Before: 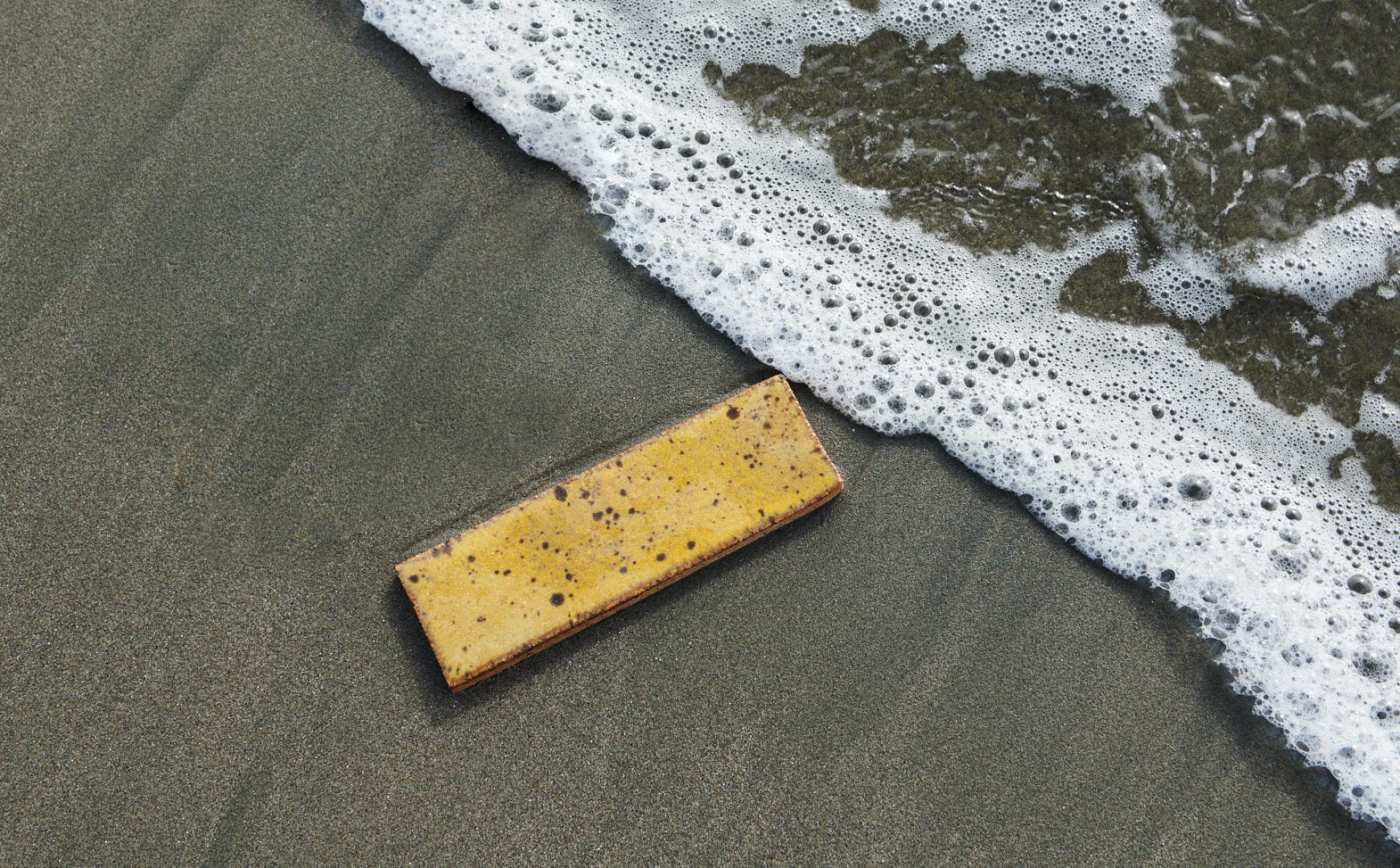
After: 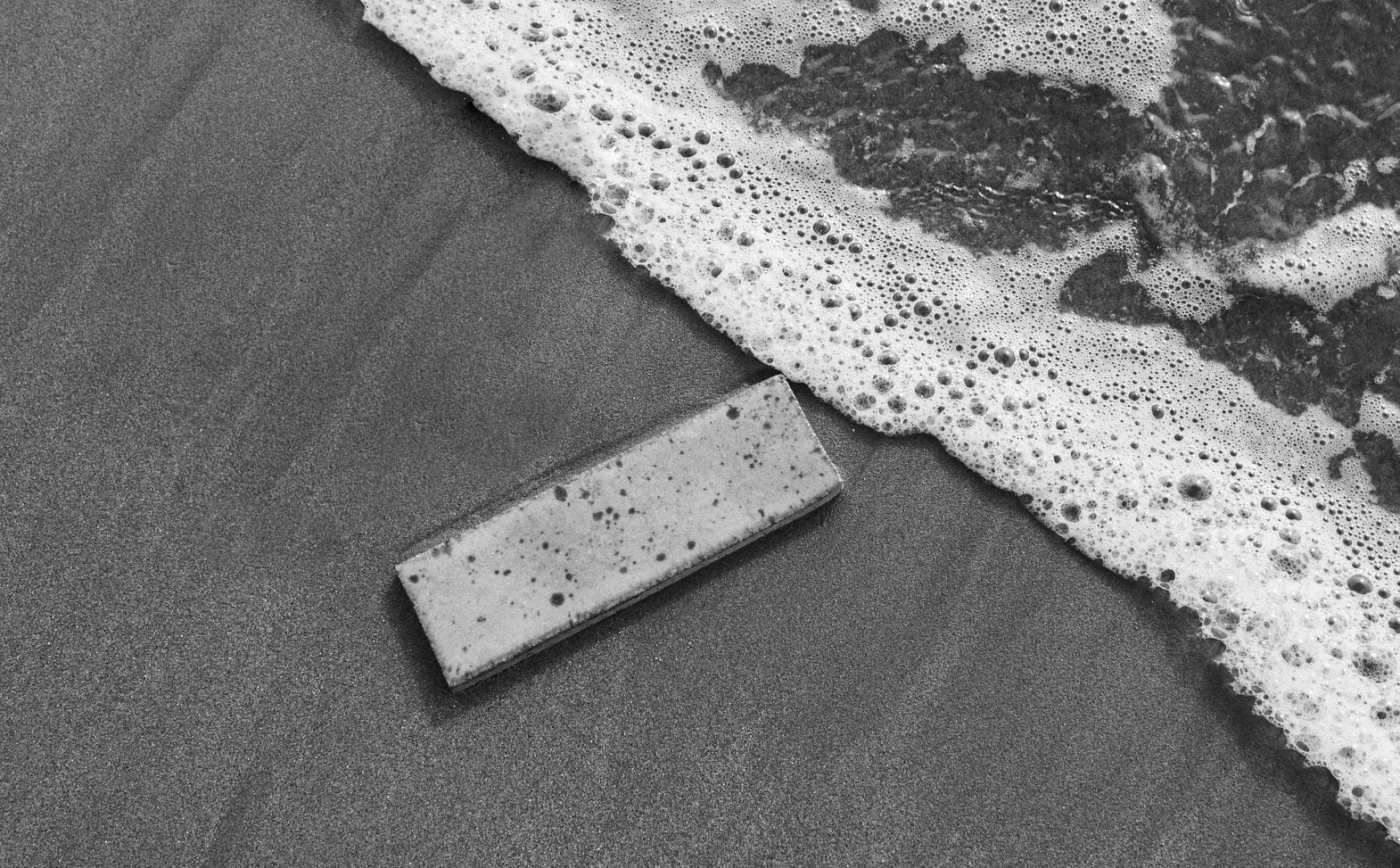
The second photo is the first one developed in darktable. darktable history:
monochrome: on, module defaults
rotate and perspective: automatic cropping off
